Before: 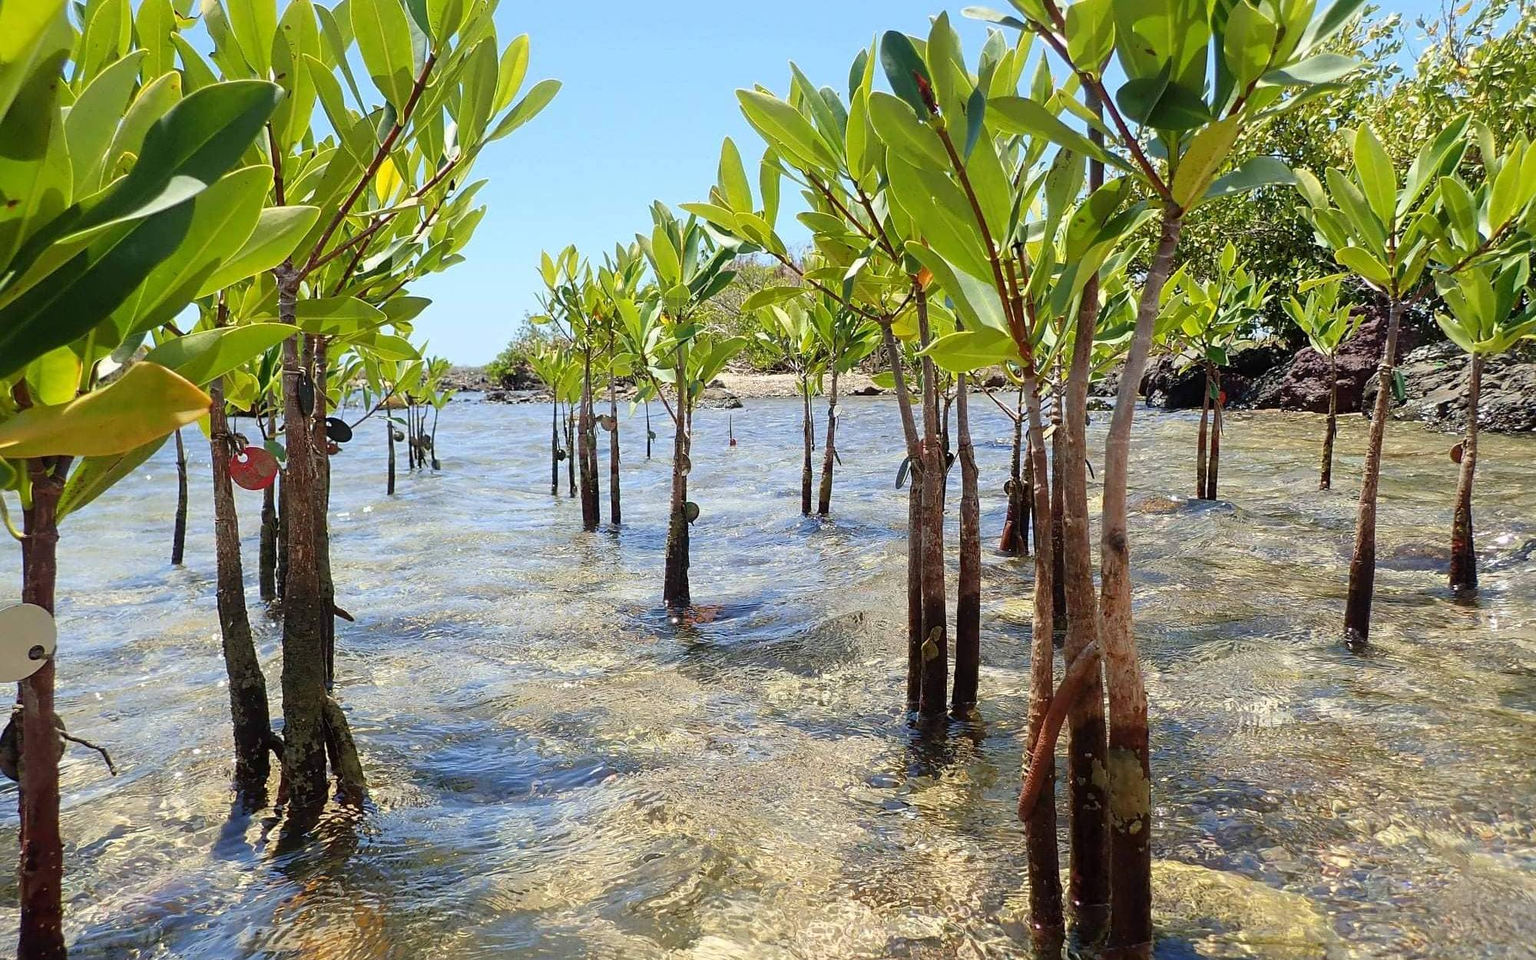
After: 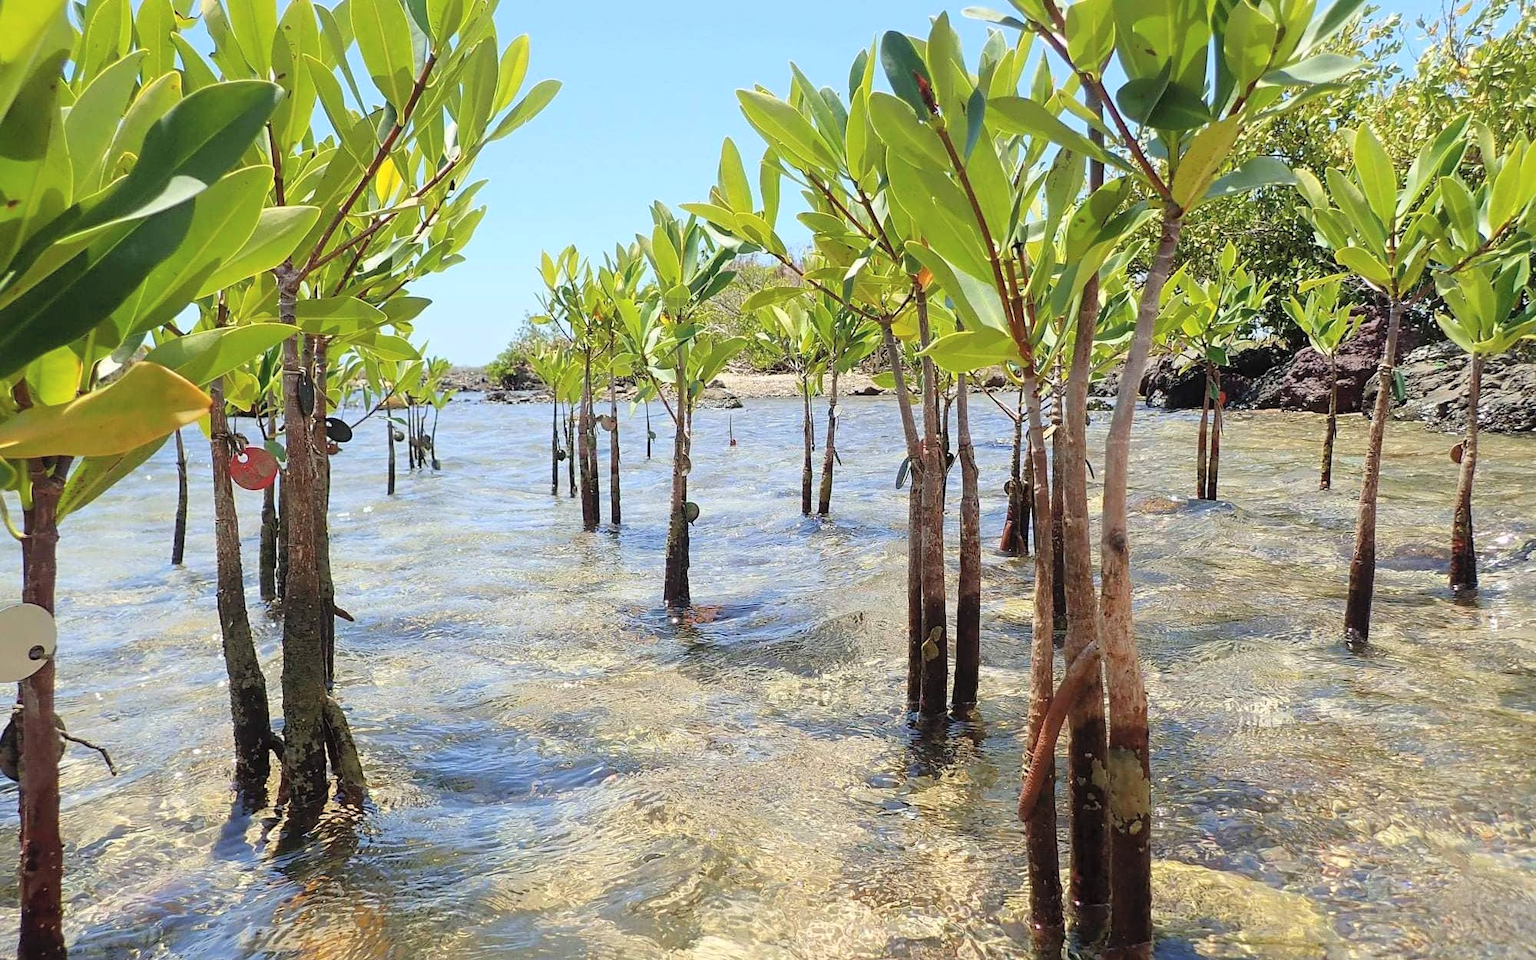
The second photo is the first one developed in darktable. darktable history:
contrast brightness saturation: brightness 0.133
